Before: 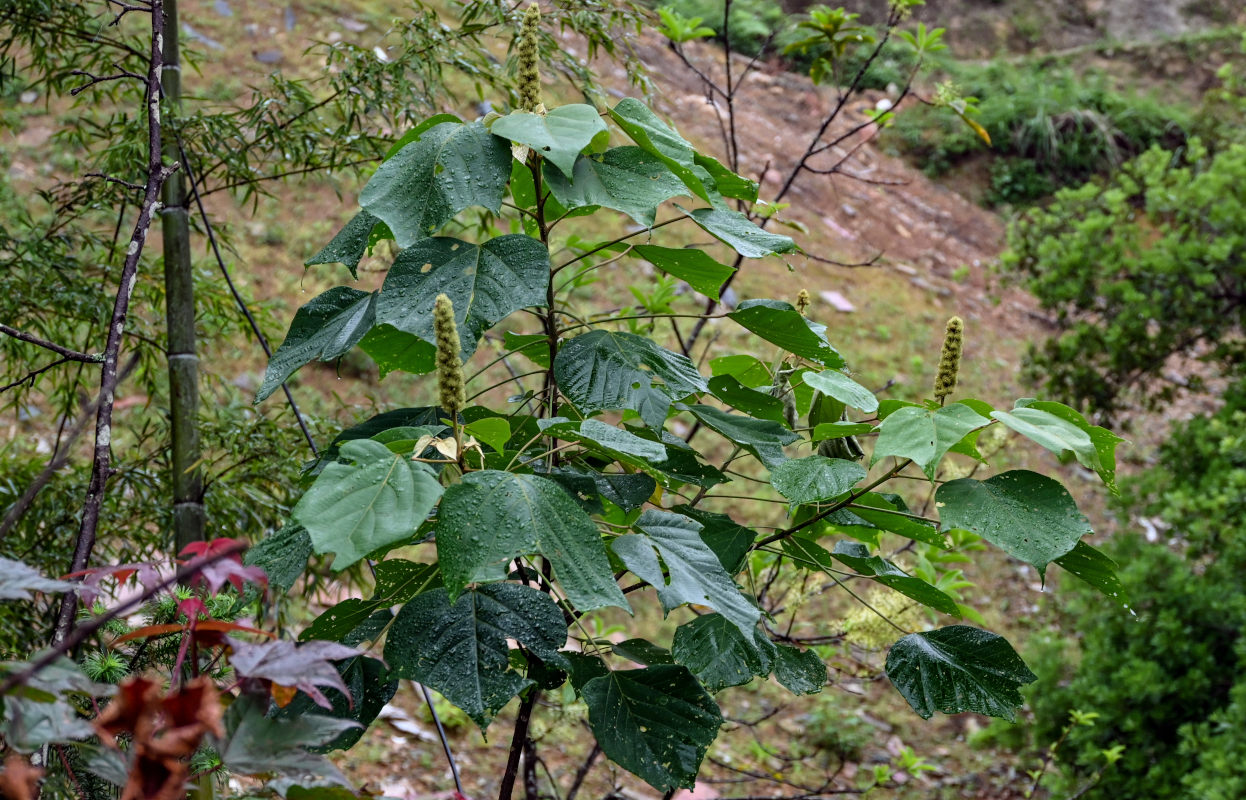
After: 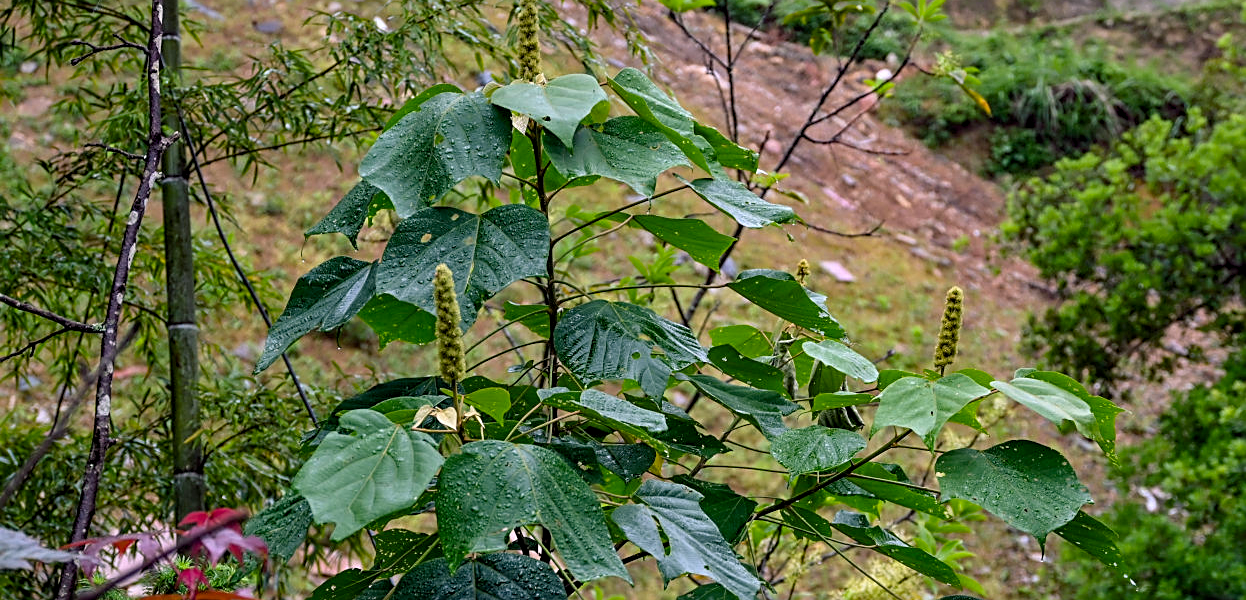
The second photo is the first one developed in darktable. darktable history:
crop: top 3.857%, bottom 21.132%
sharpen: on, module defaults
color balance rgb: shadows lift › chroma 2%, shadows lift › hue 217.2°, power › chroma 0.25%, power › hue 60°, highlights gain › chroma 1.5%, highlights gain › hue 309.6°, global offset › luminance -0.25%, perceptual saturation grading › global saturation 15%, global vibrance 15%
